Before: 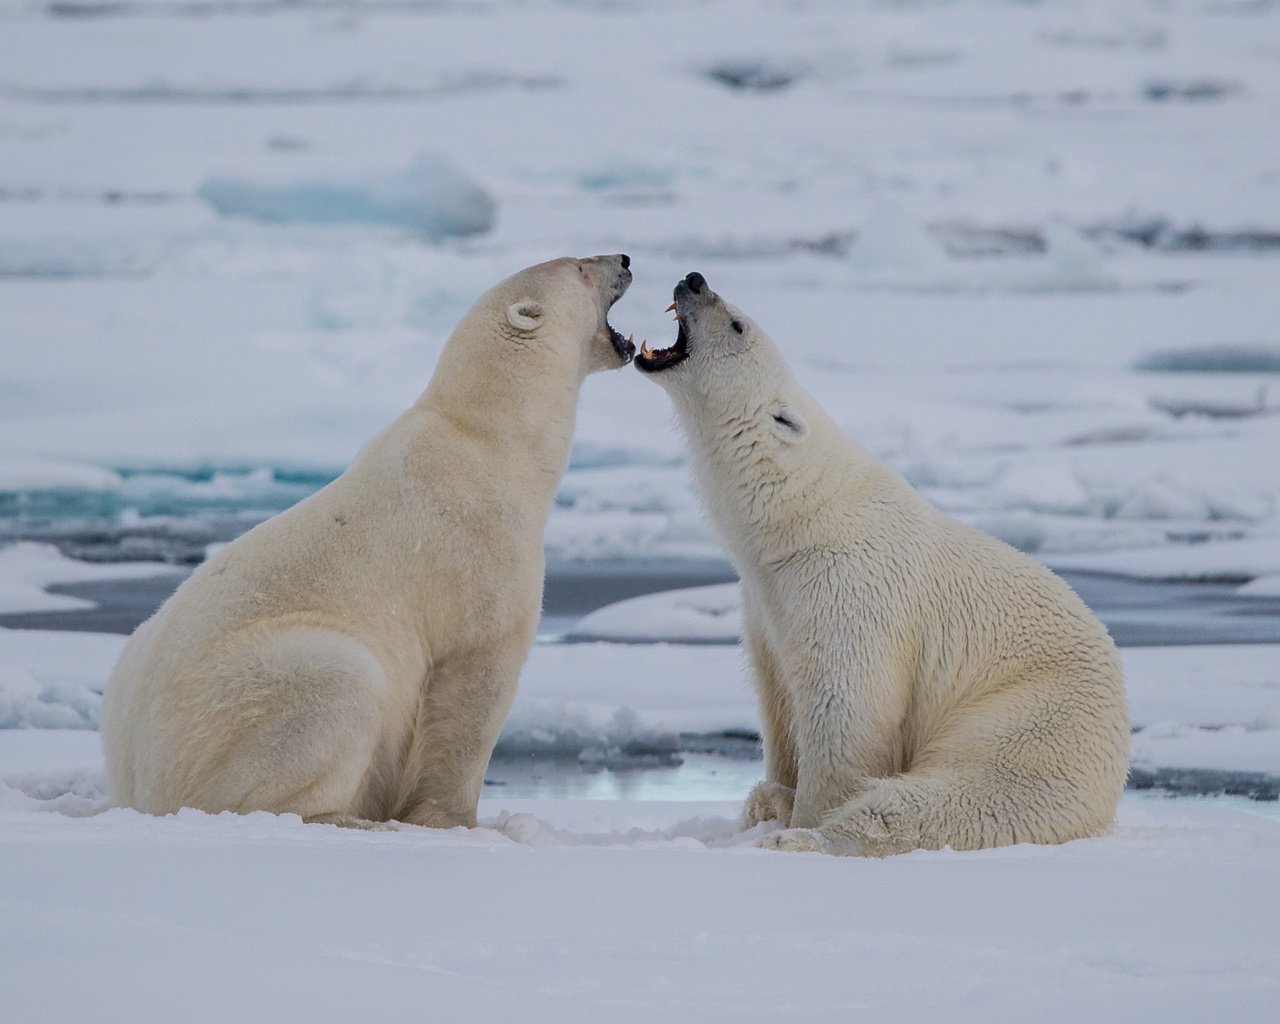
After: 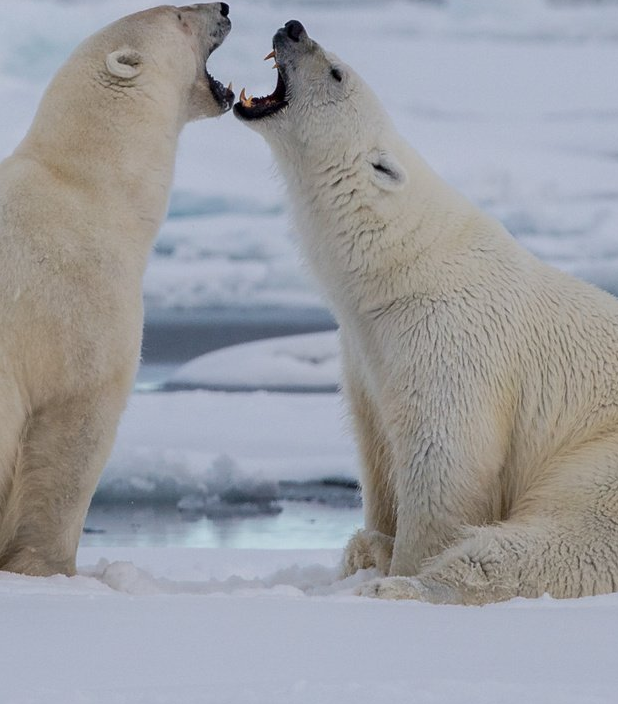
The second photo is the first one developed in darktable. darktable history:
crop: left 31.404%, top 24.63%, right 20.279%, bottom 6.562%
